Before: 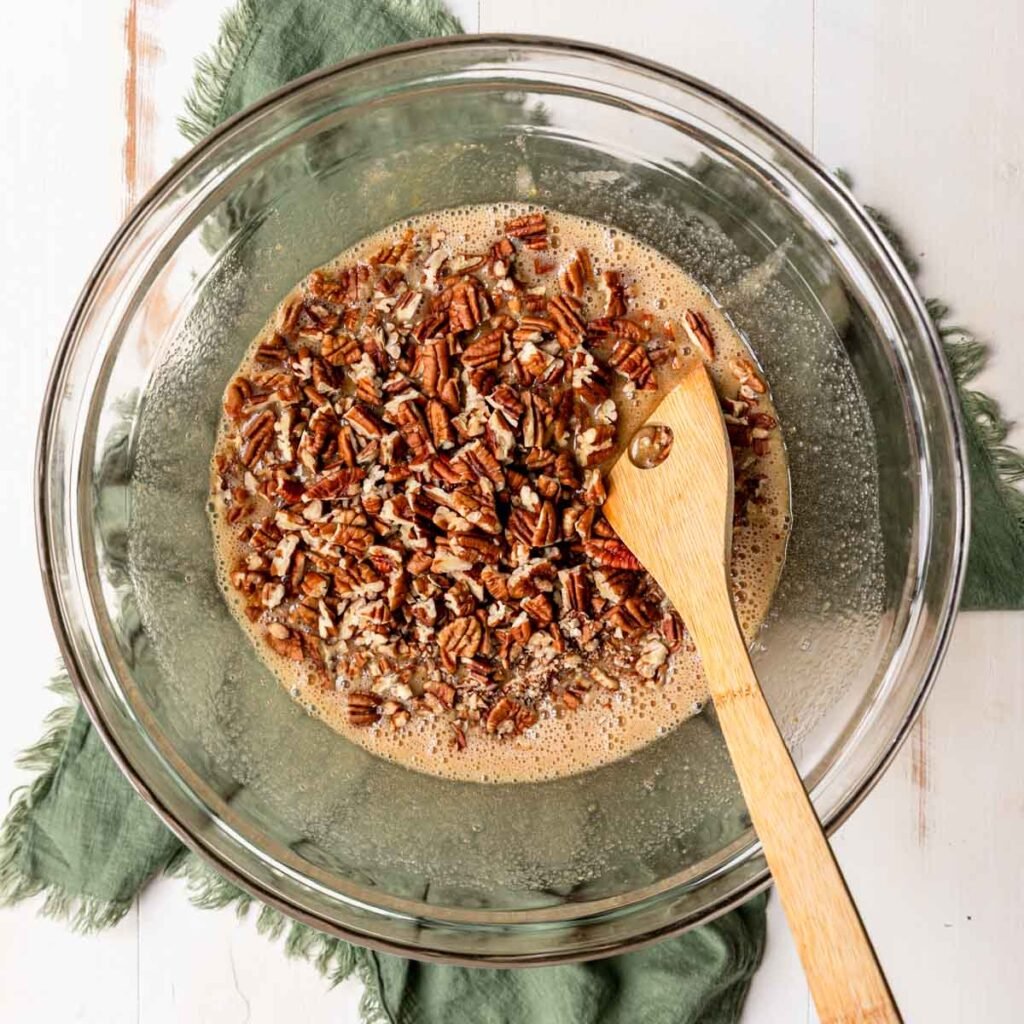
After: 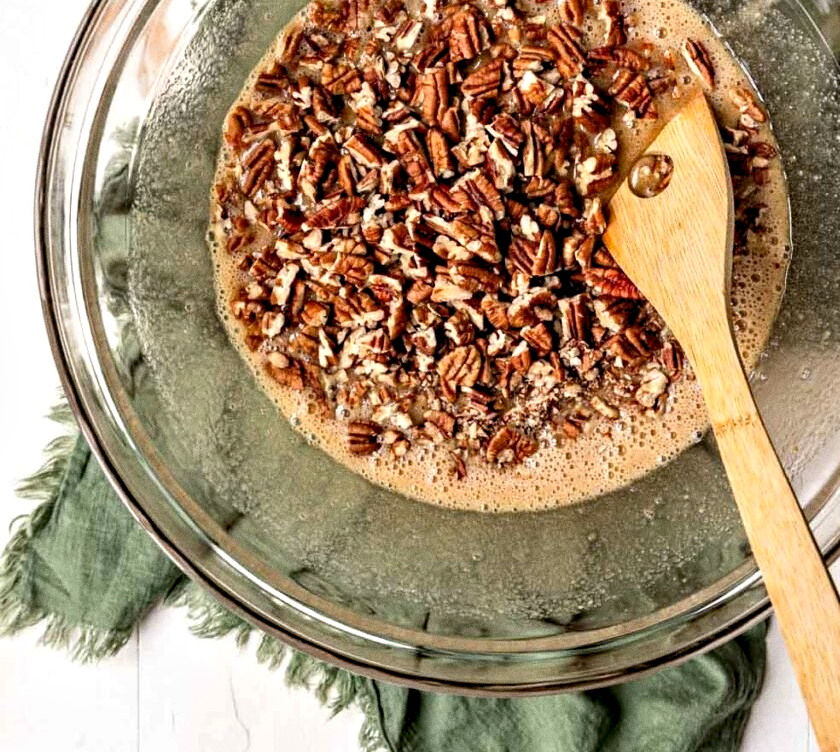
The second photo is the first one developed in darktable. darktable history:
crop: top 26.531%, right 17.959%
levels: levels [0, 0.492, 0.984]
haze removal: compatibility mode true, adaptive false
grain: coarseness 0.47 ISO
contrast equalizer: y [[0.546, 0.552, 0.554, 0.554, 0.552, 0.546], [0.5 ×6], [0.5 ×6], [0 ×6], [0 ×6]]
